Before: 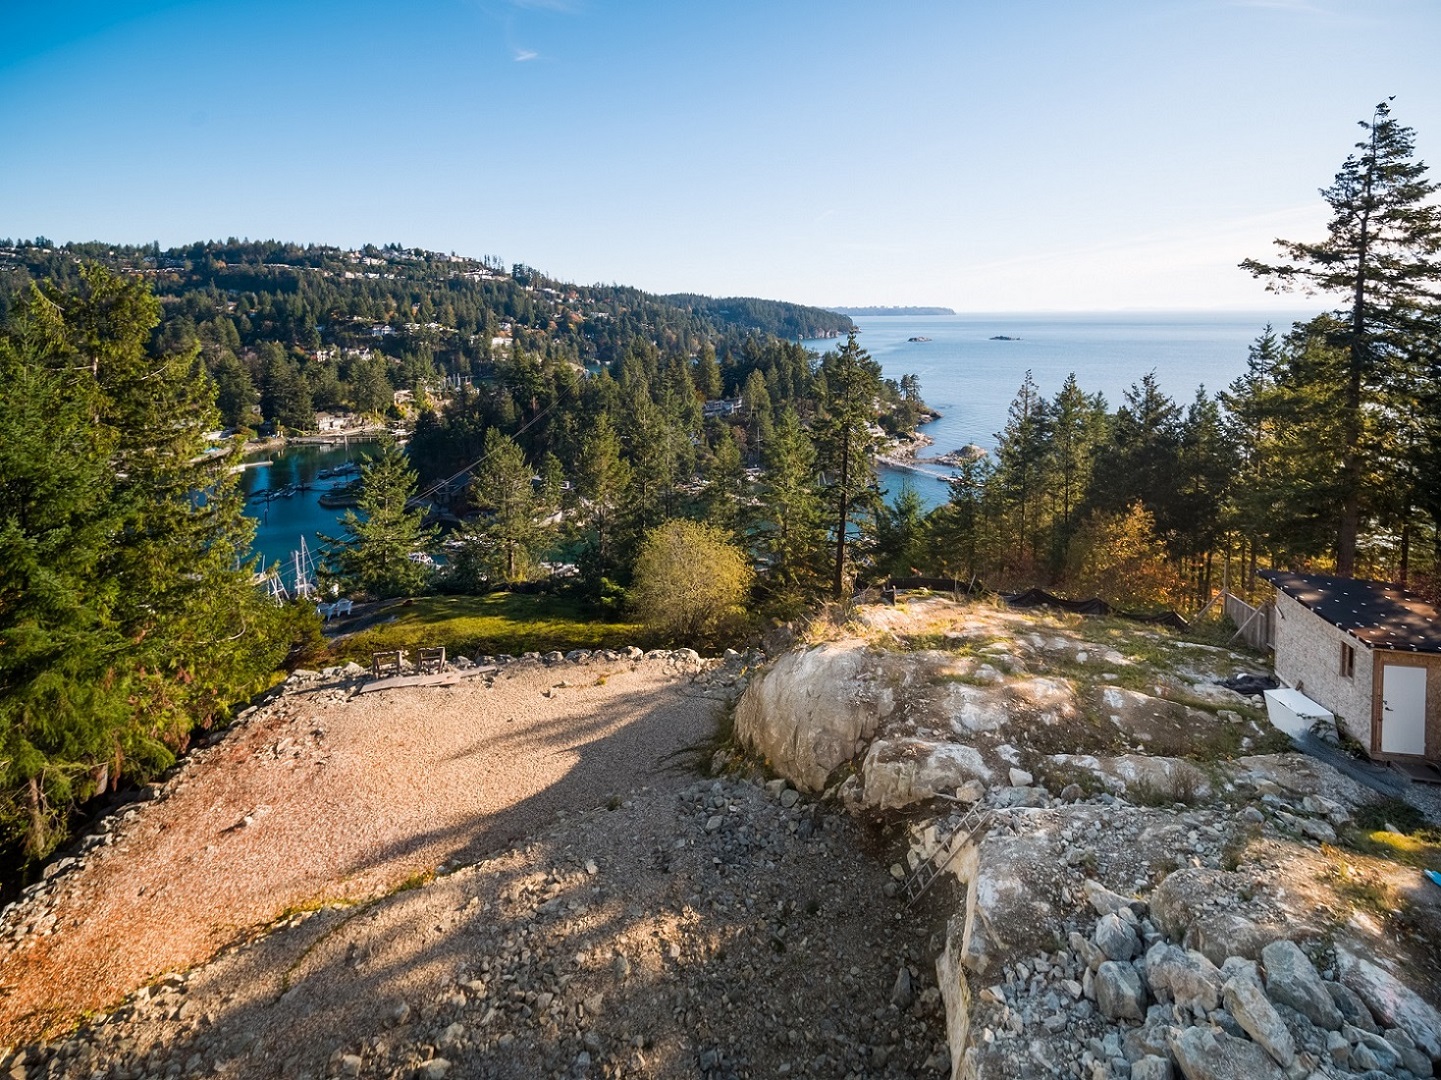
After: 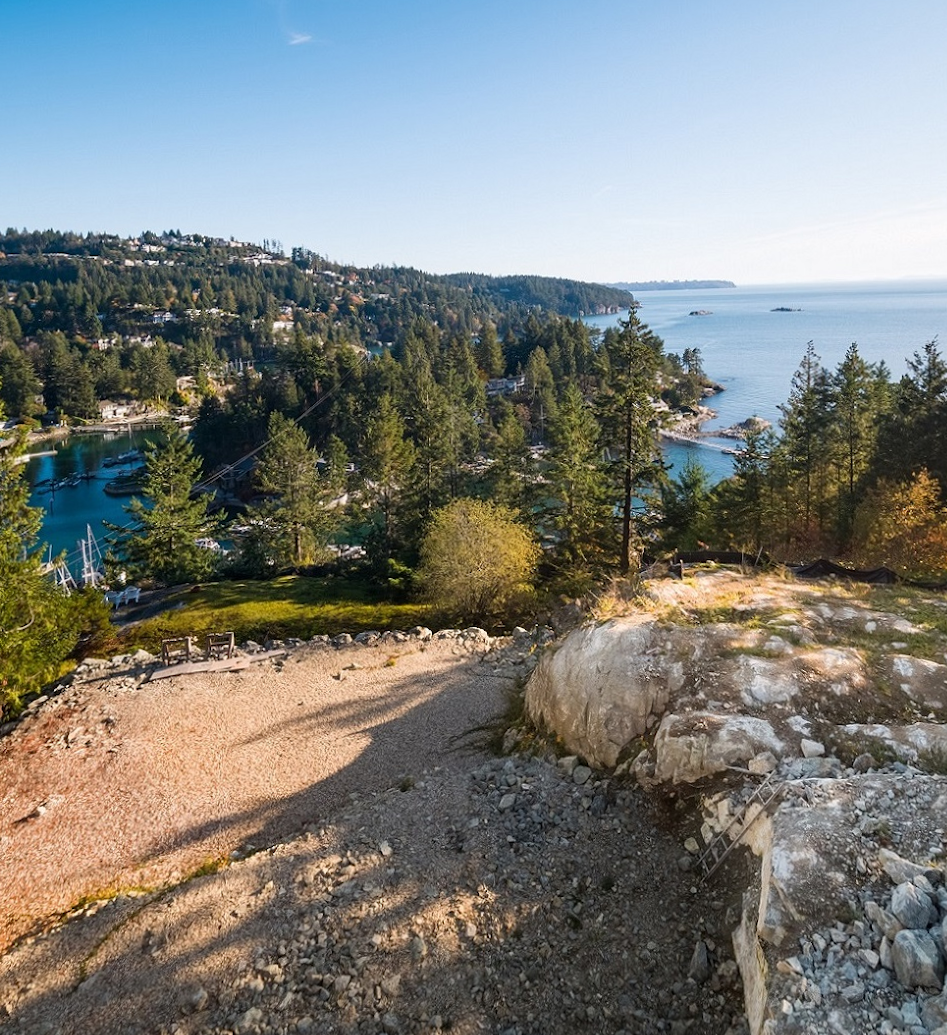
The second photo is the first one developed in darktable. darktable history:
crop and rotate: left 14.436%, right 18.898%
rotate and perspective: rotation -1.42°, crop left 0.016, crop right 0.984, crop top 0.035, crop bottom 0.965
